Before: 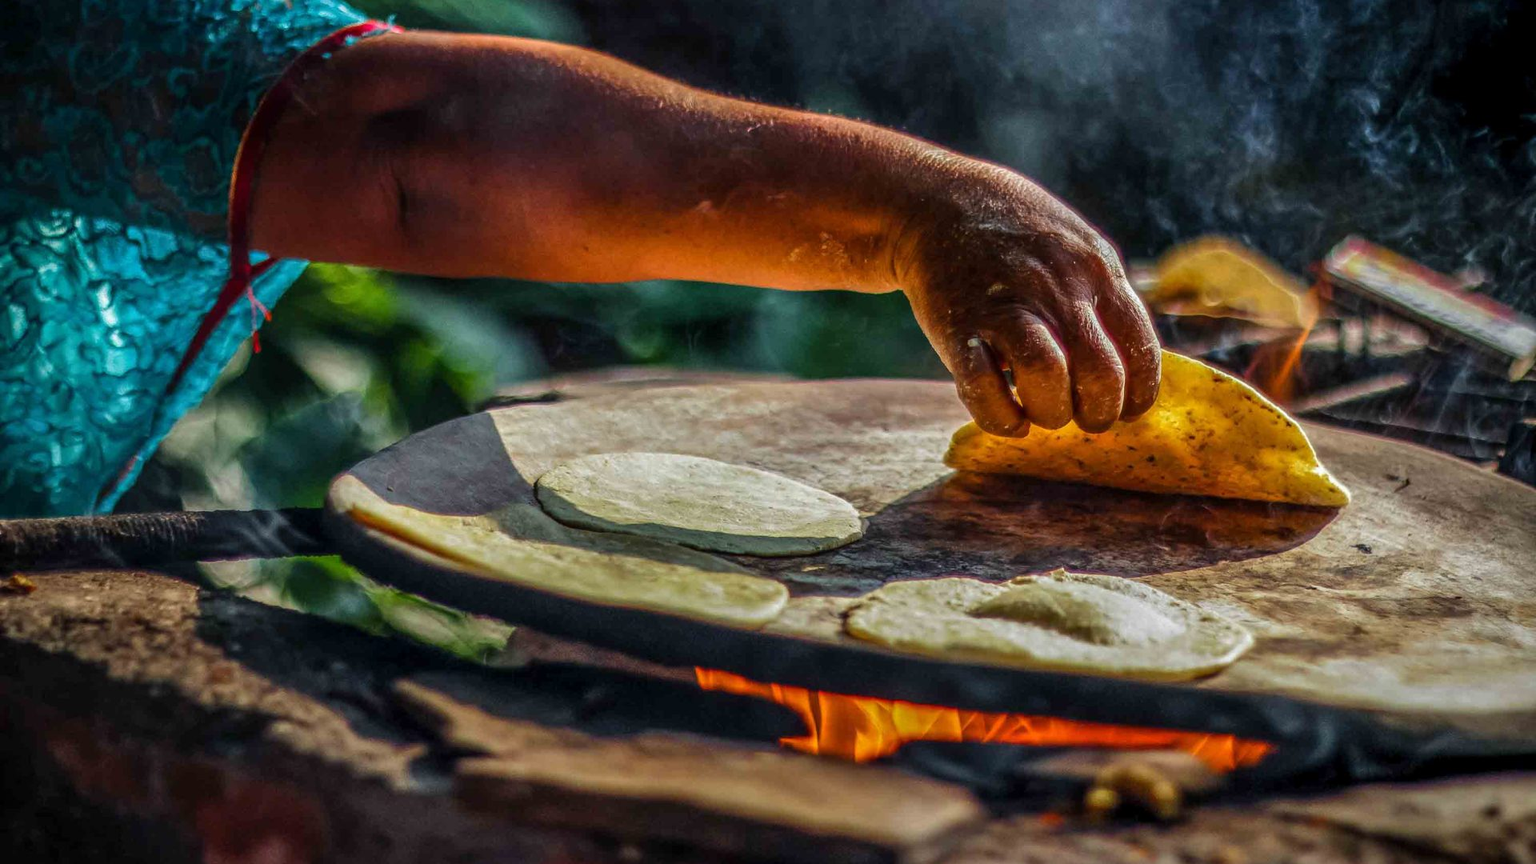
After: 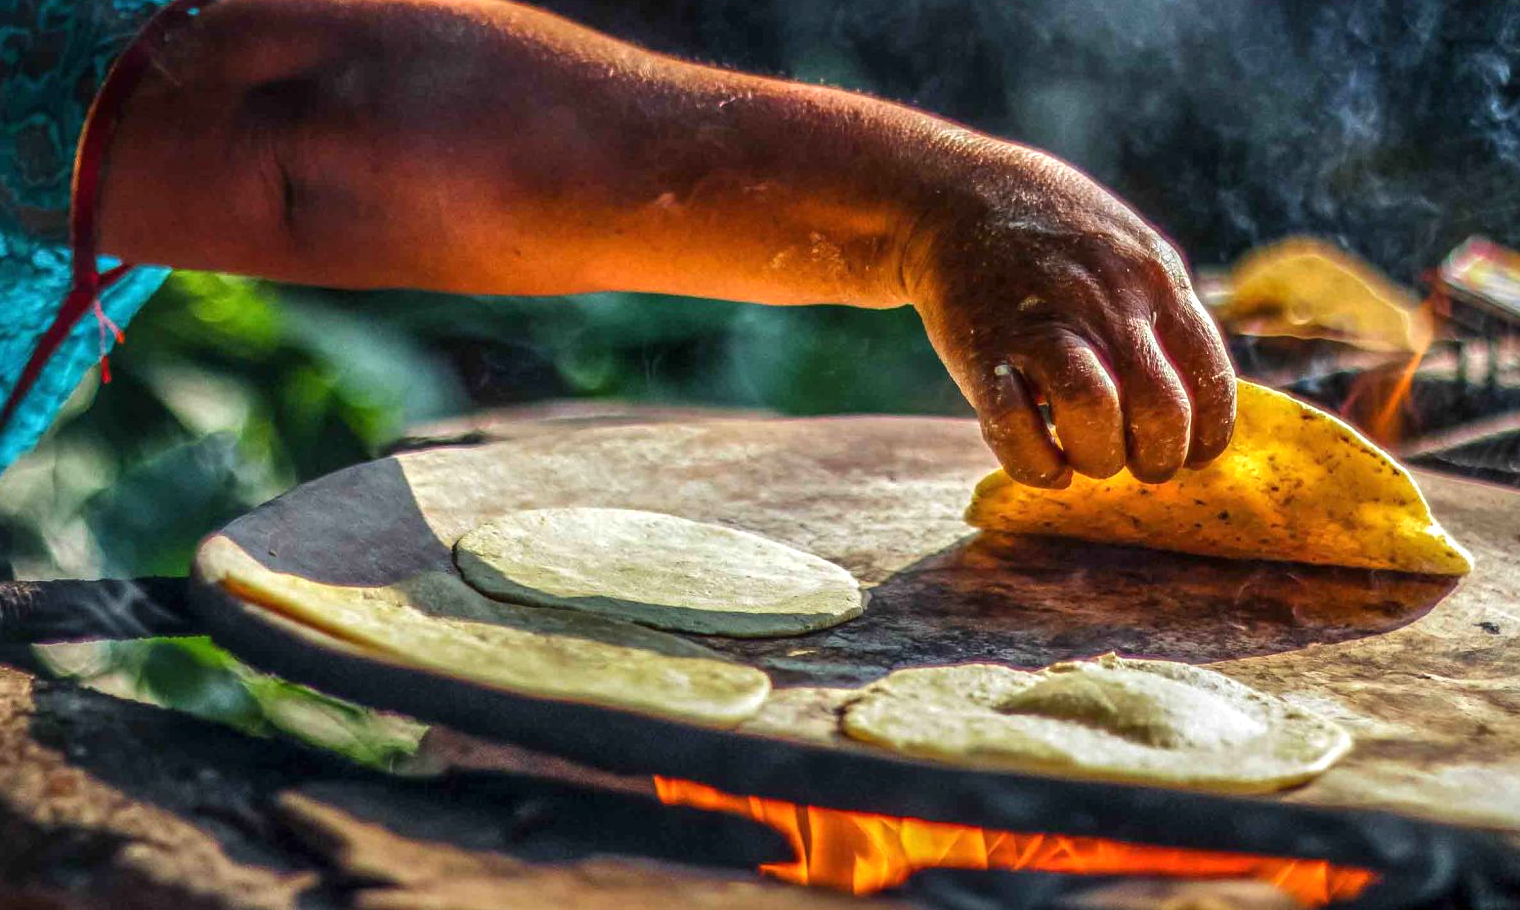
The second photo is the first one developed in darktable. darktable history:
crop: left 11.225%, top 5.381%, right 9.565%, bottom 10.314%
exposure: black level correction 0, exposure 0.6 EV, compensate exposure bias true, compensate highlight preservation false
